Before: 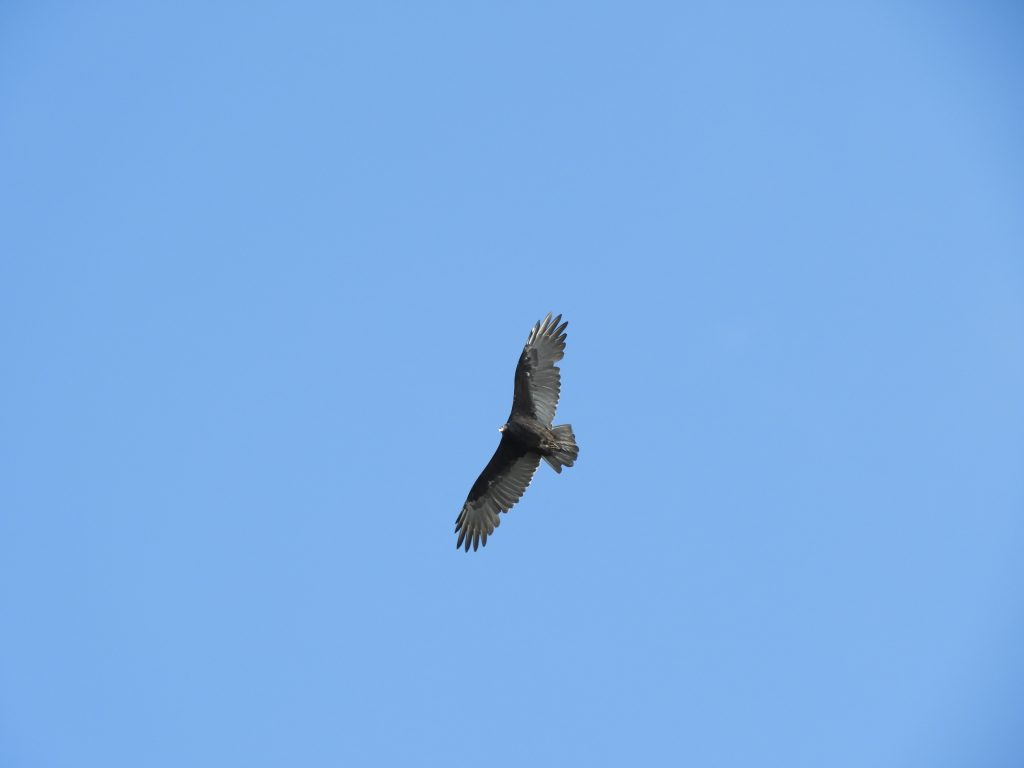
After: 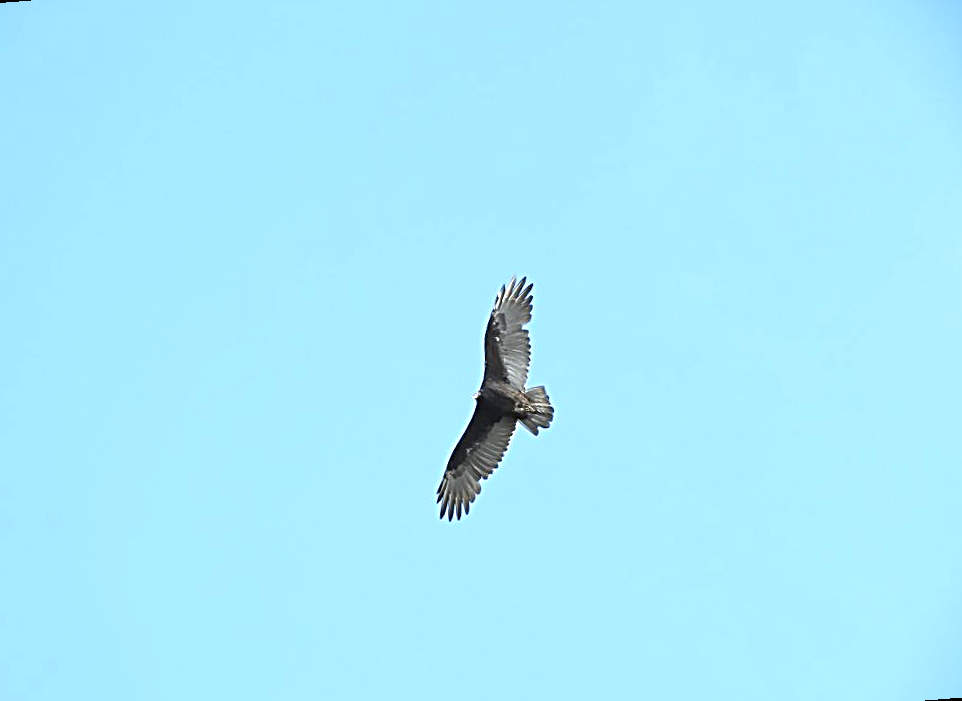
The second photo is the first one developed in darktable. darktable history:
sharpen: radius 3.025, amount 0.757
rotate and perspective: rotation -4.57°, crop left 0.054, crop right 0.944, crop top 0.087, crop bottom 0.914
exposure: black level correction 0, exposure 0.95 EV, compensate exposure bias true, compensate highlight preservation false
